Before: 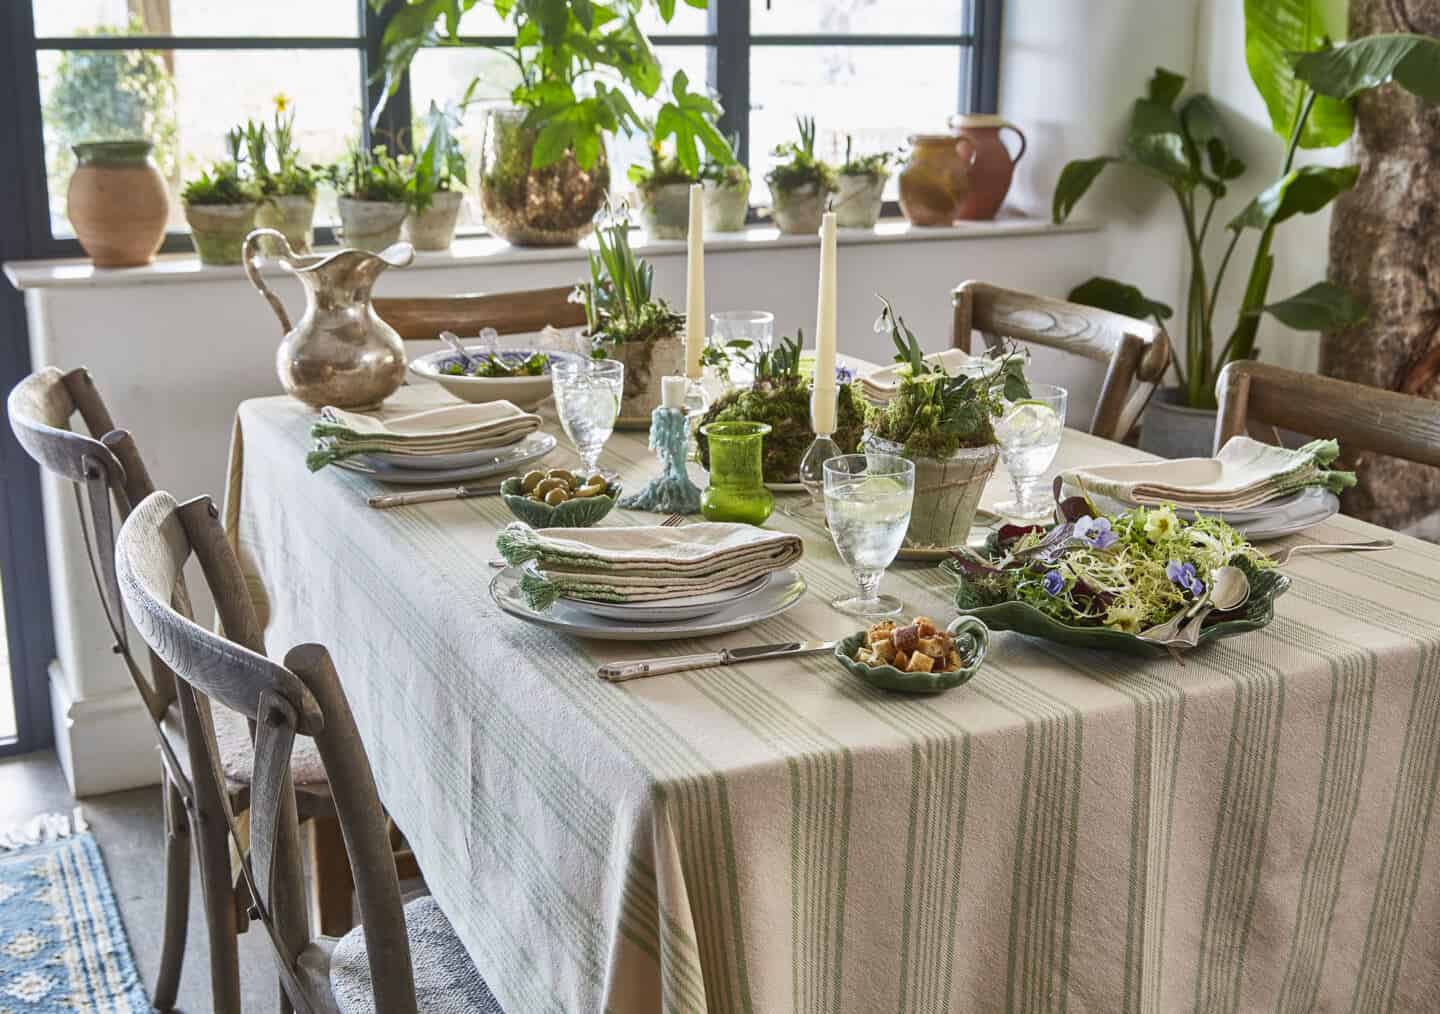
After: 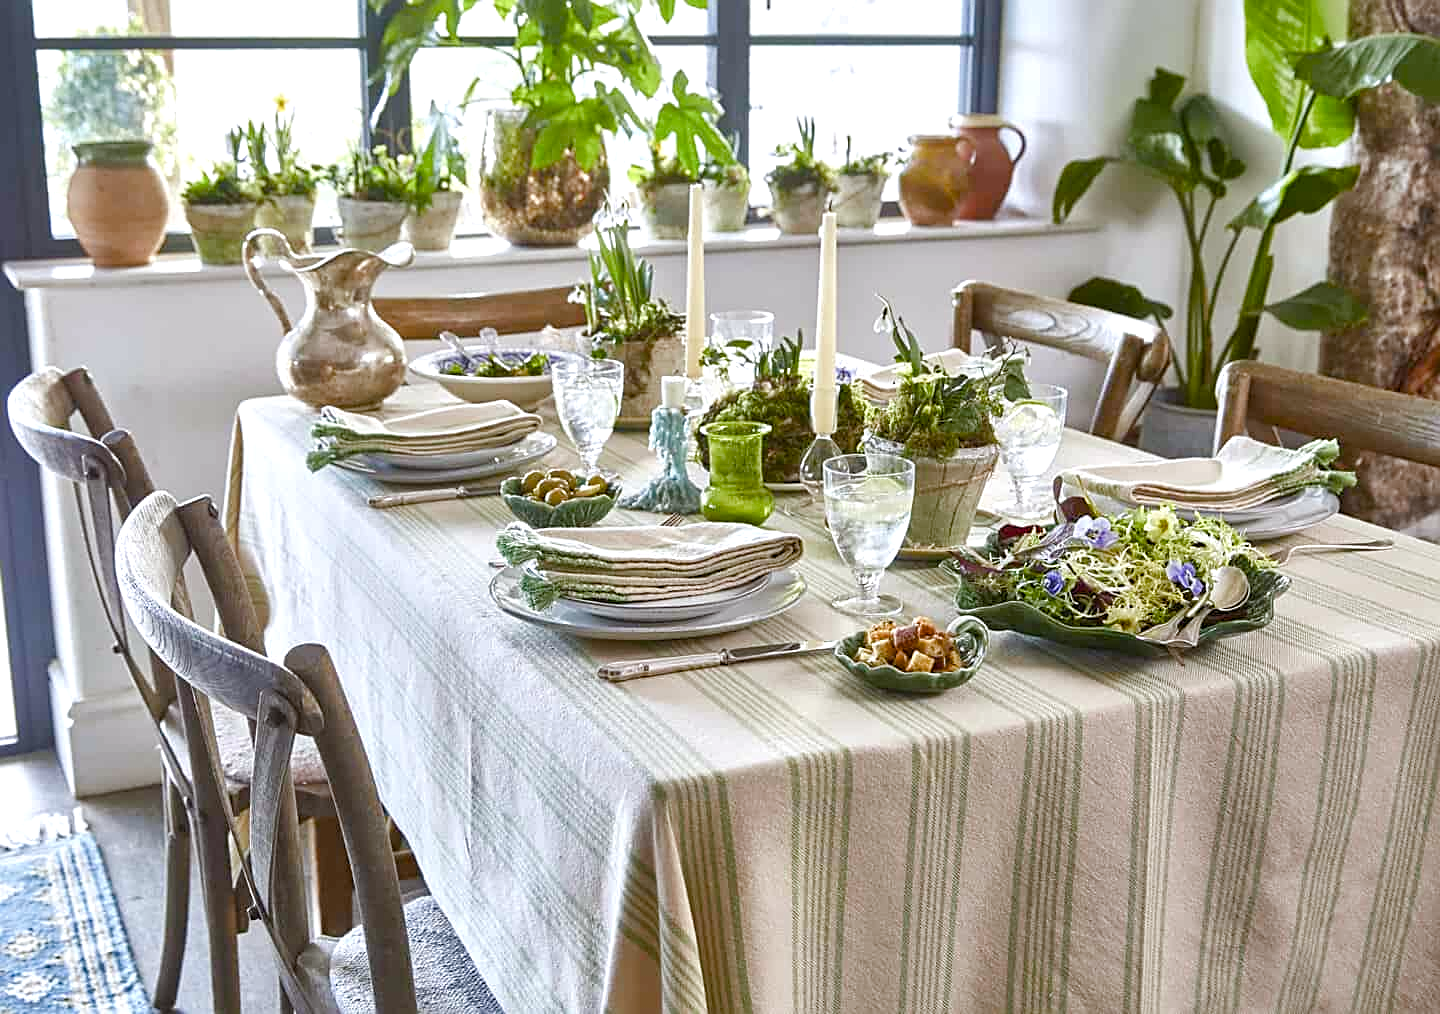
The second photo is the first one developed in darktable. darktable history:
color balance rgb: perceptual saturation grading › global saturation 20%, perceptual saturation grading › highlights -50%, perceptual saturation grading › shadows 30%, perceptual brilliance grading › global brilliance 10%, perceptual brilliance grading › shadows 15%
rotate and perspective: automatic cropping off
white balance: red 0.983, blue 1.036
sharpen: on, module defaults
